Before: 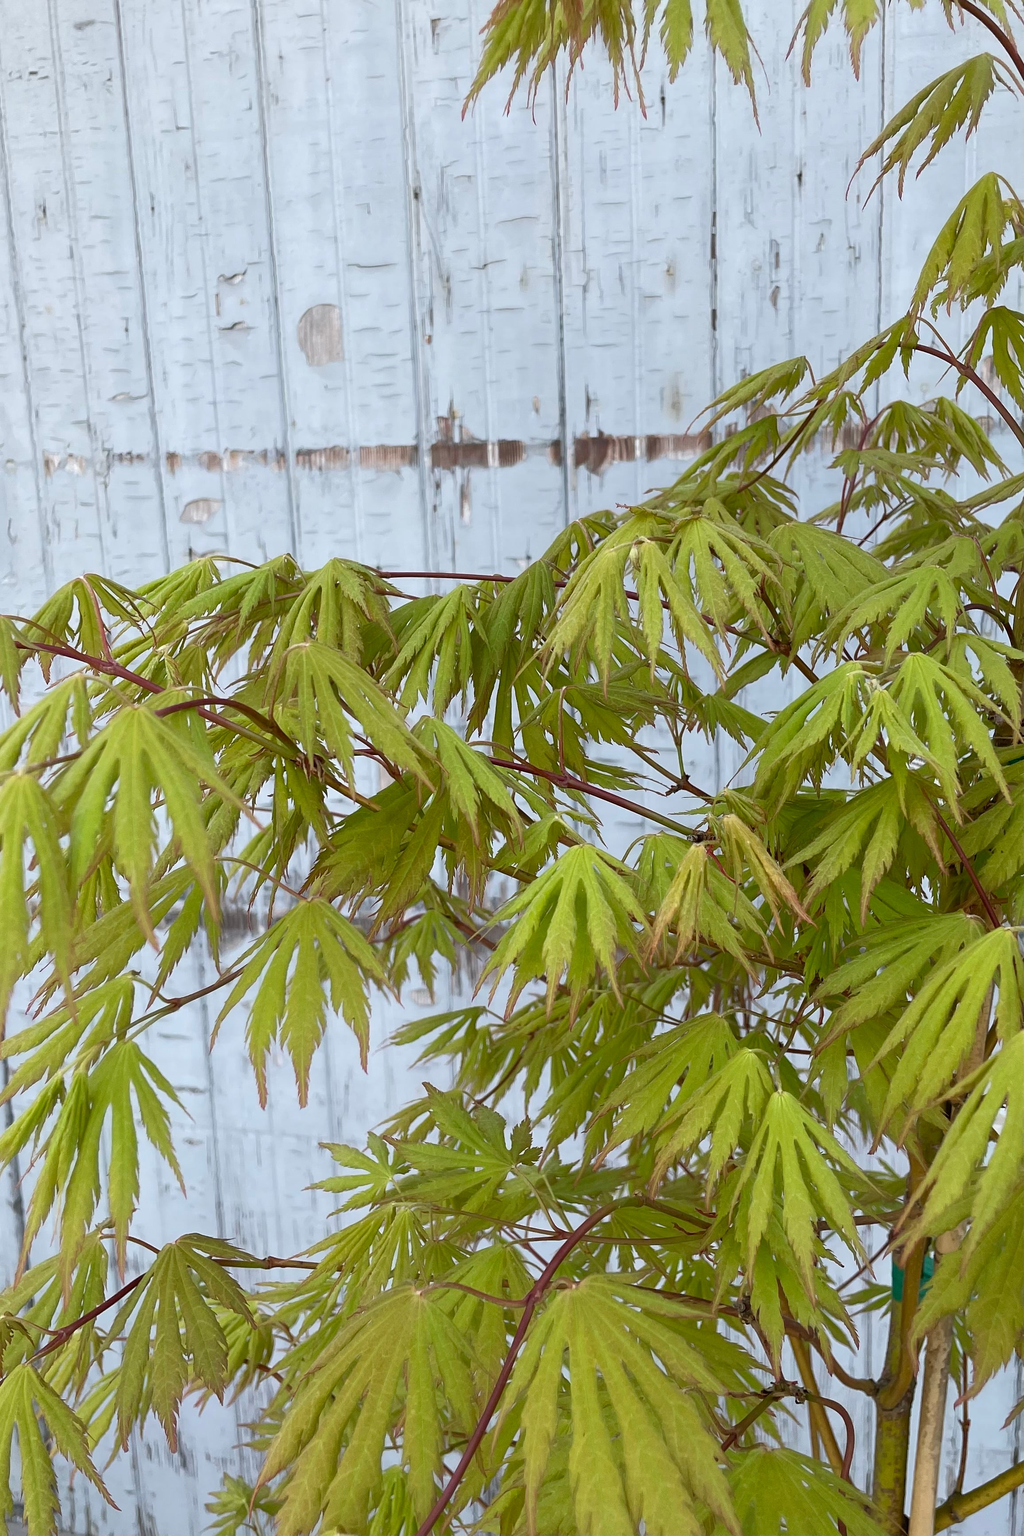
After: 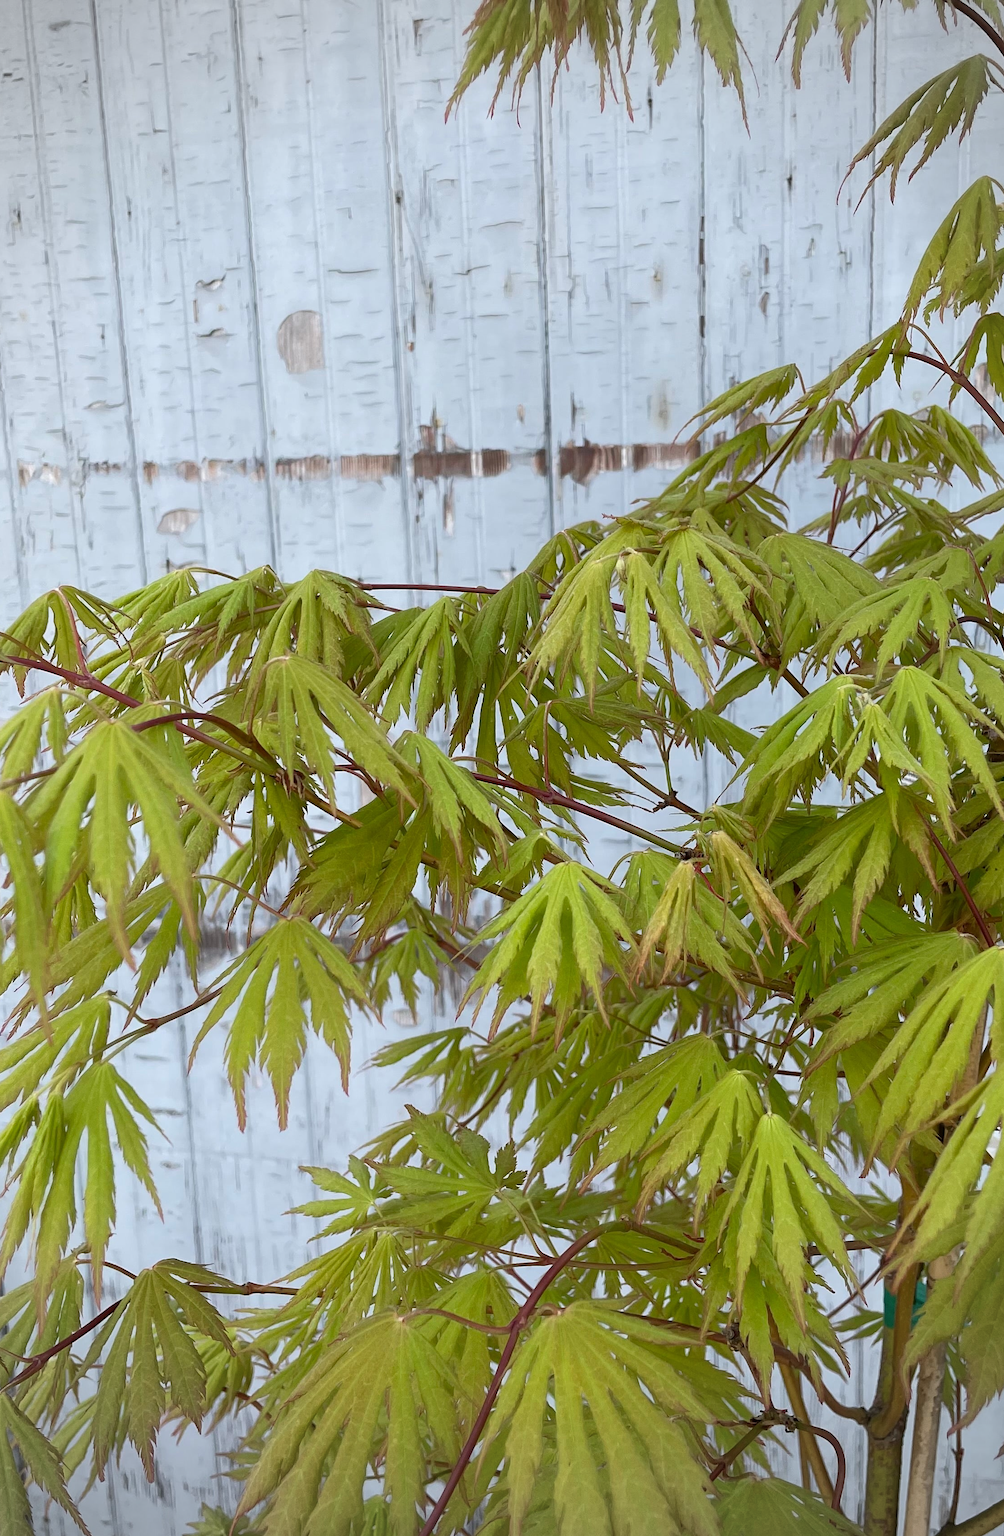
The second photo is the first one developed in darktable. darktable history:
vignetting: unbound false
crop and rotate: left 2.565%, right 1.285%, bottom 1.974%
